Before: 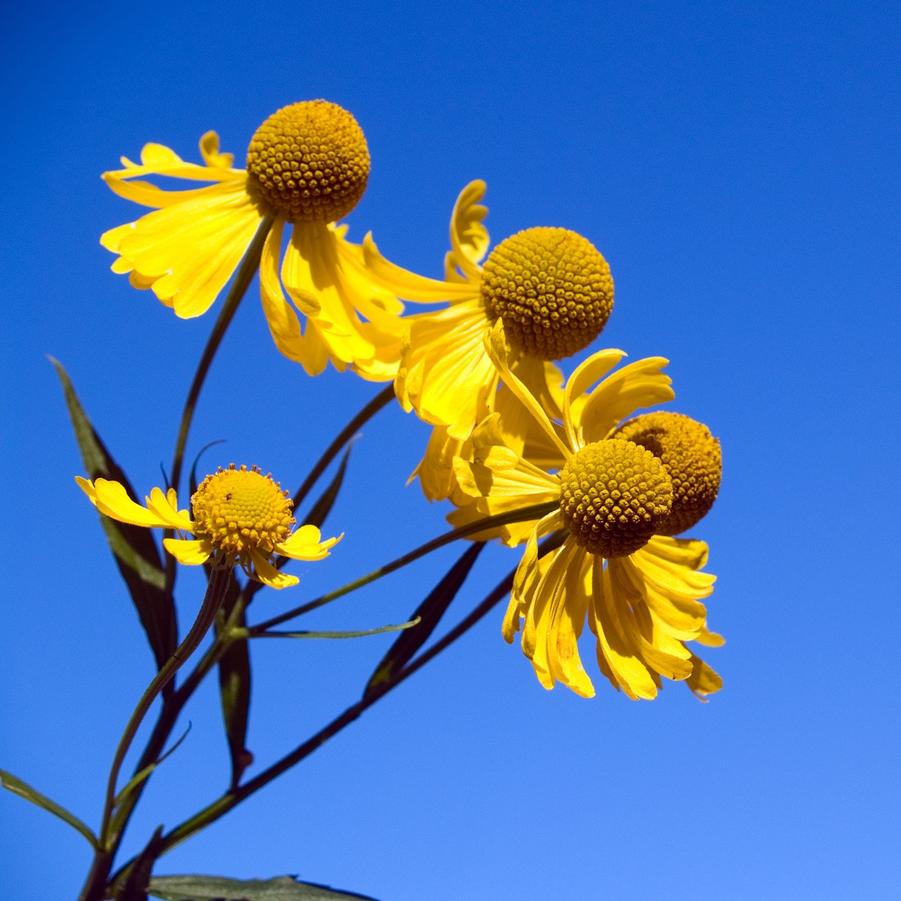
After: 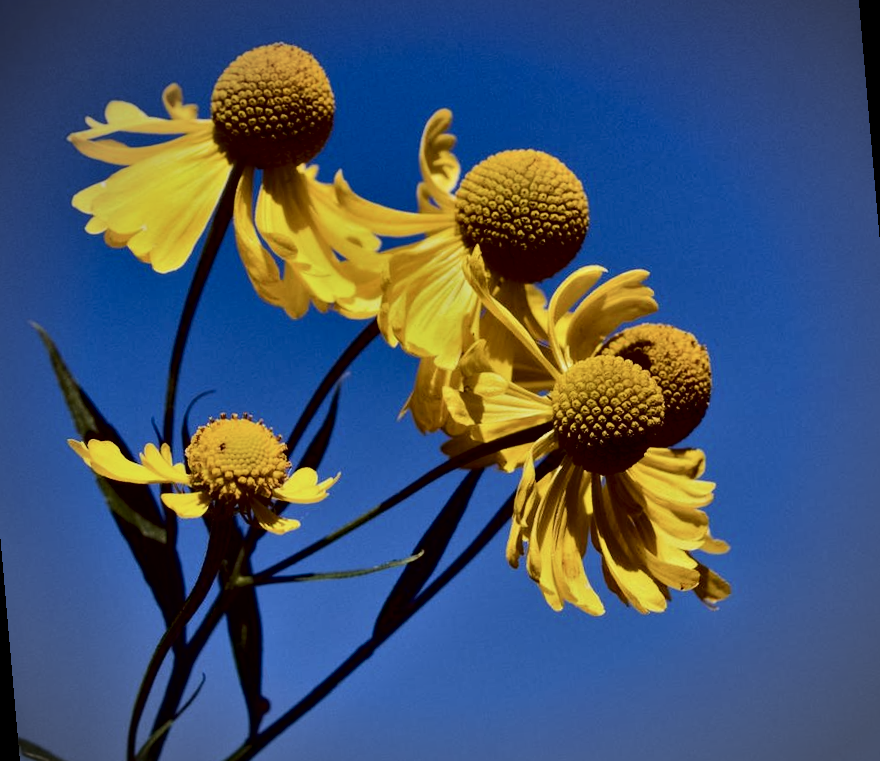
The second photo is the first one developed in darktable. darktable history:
local contrast: mode bilateral grid, contrast 44, coarseness 69, detail 214%, midtone range 0.2
rotate and perspective: rotation -5°, crop left 0.05, crop right 0.952, crop top 0.11, crop bottom 0.89
tone equalizer: -8 EV -2 EV, -7 EV -2 EV, -6 EV -2 EV, -5 EV -2 EV, -4 EV -2 EV, -3 EV -2 EV, -2 EV -2 EV, -1 EV -1.63 EV, +0 EV -2 EV
vignetting: width/height ratio 1.094
base curve: curves: ch0 [(0, 0) (0.557, 0.834) (1, 1)]
